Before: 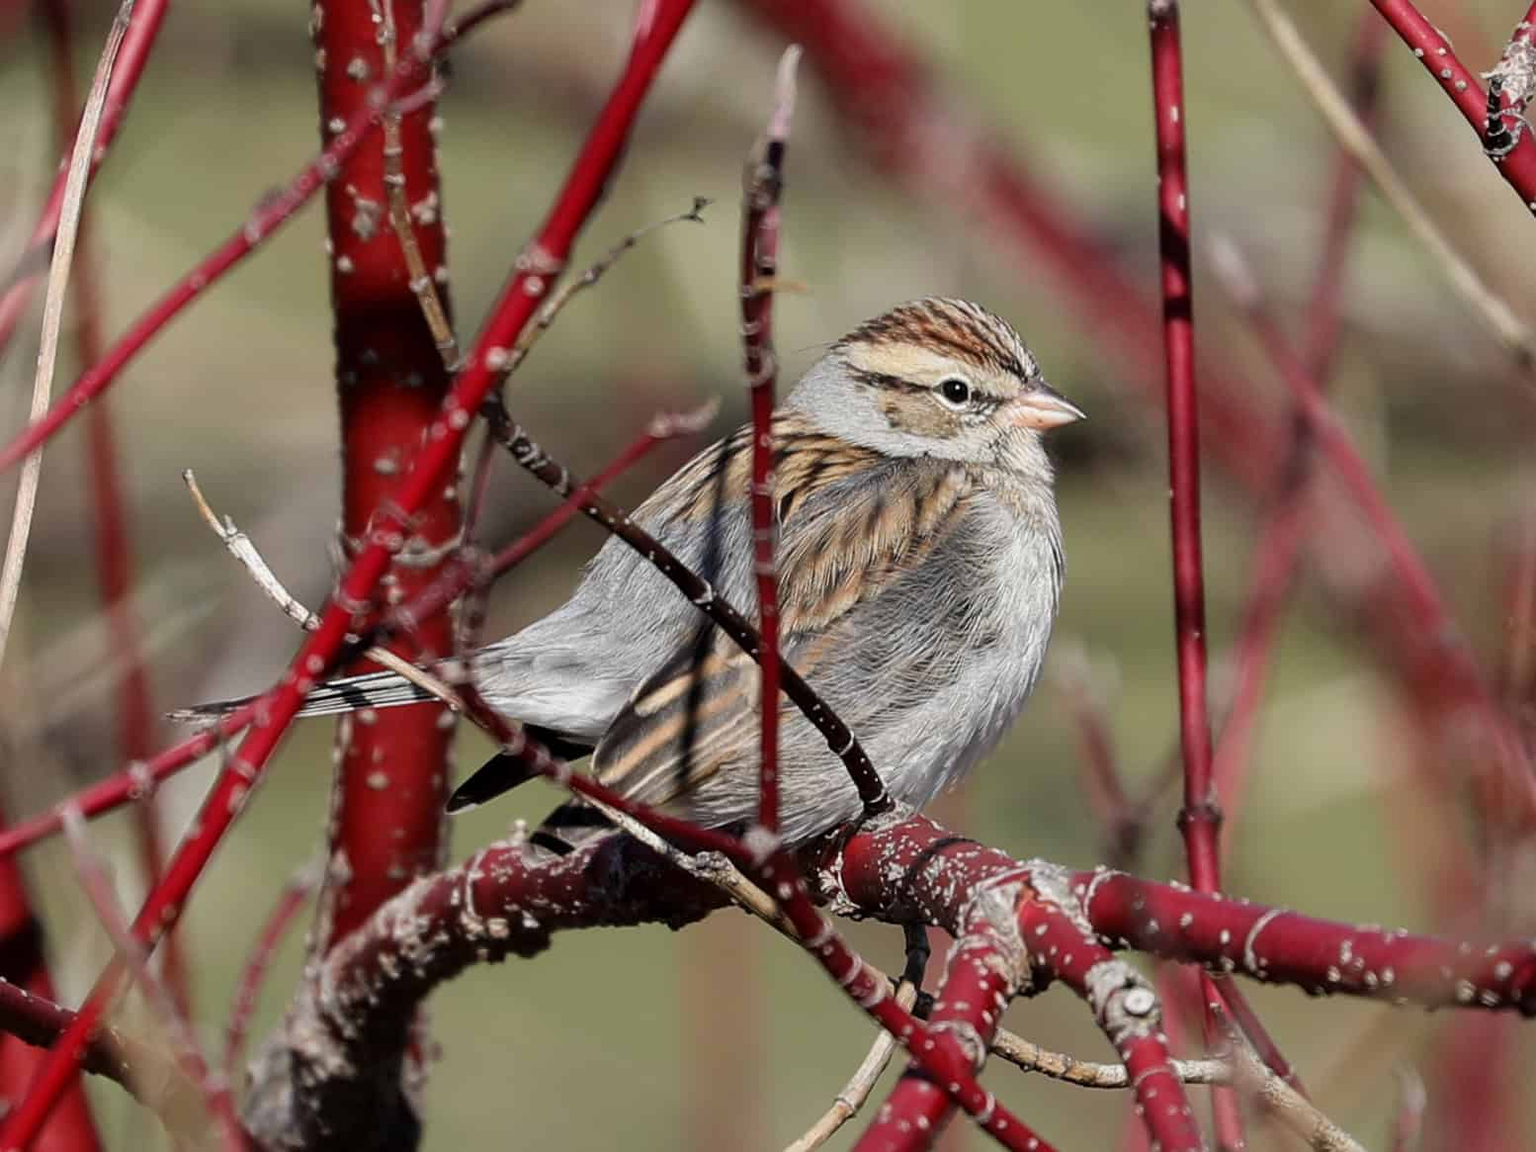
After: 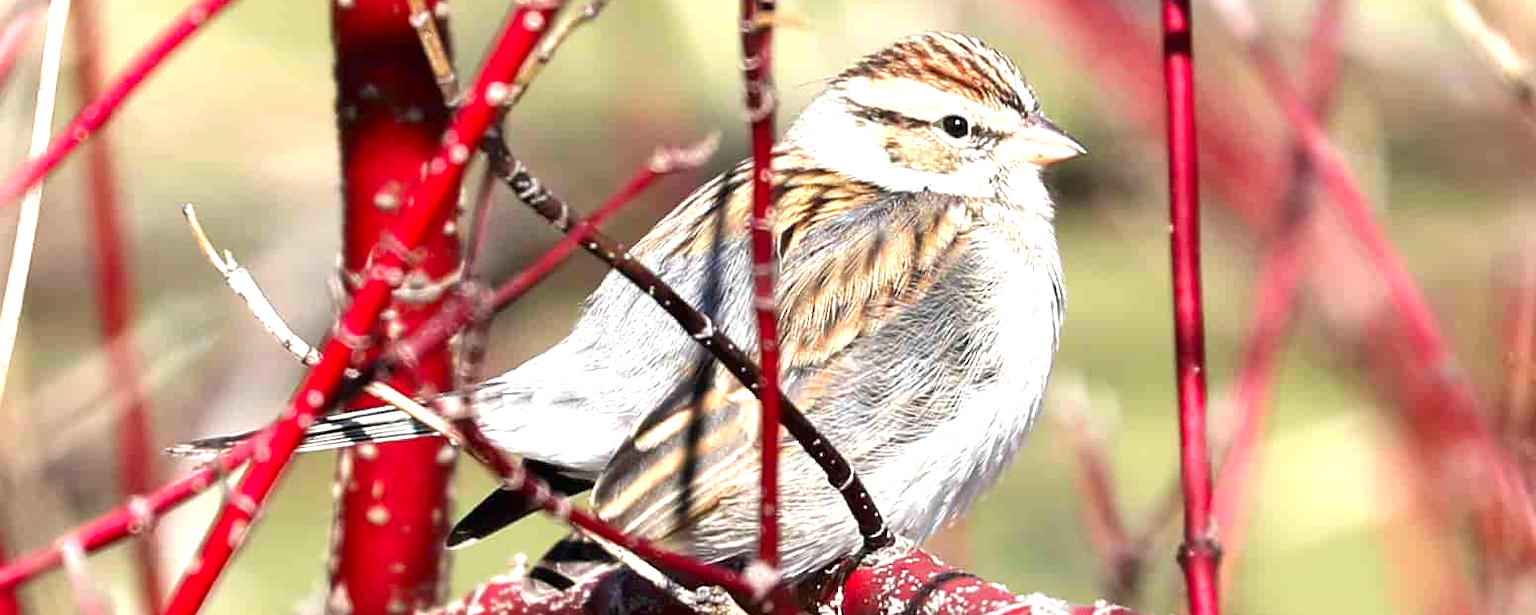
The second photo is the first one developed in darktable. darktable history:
crop and rotate: top 23.043%, bottom 23.437%
exposure: black level correction 0, exposure 1.45 EV, compensate exposure bias true, compensate highlight preservation false
color contrast: green-magenta contrast 1.2, blue-yellow contrast 1.2
